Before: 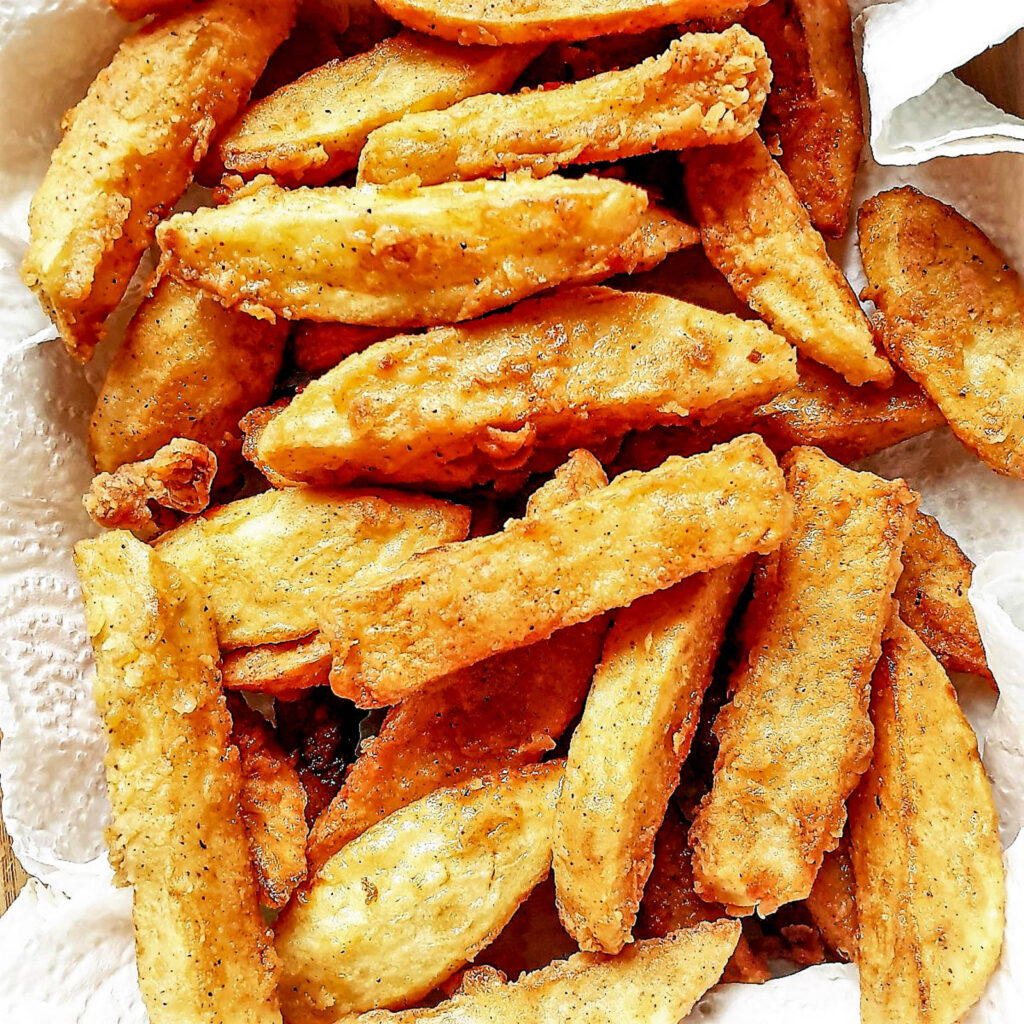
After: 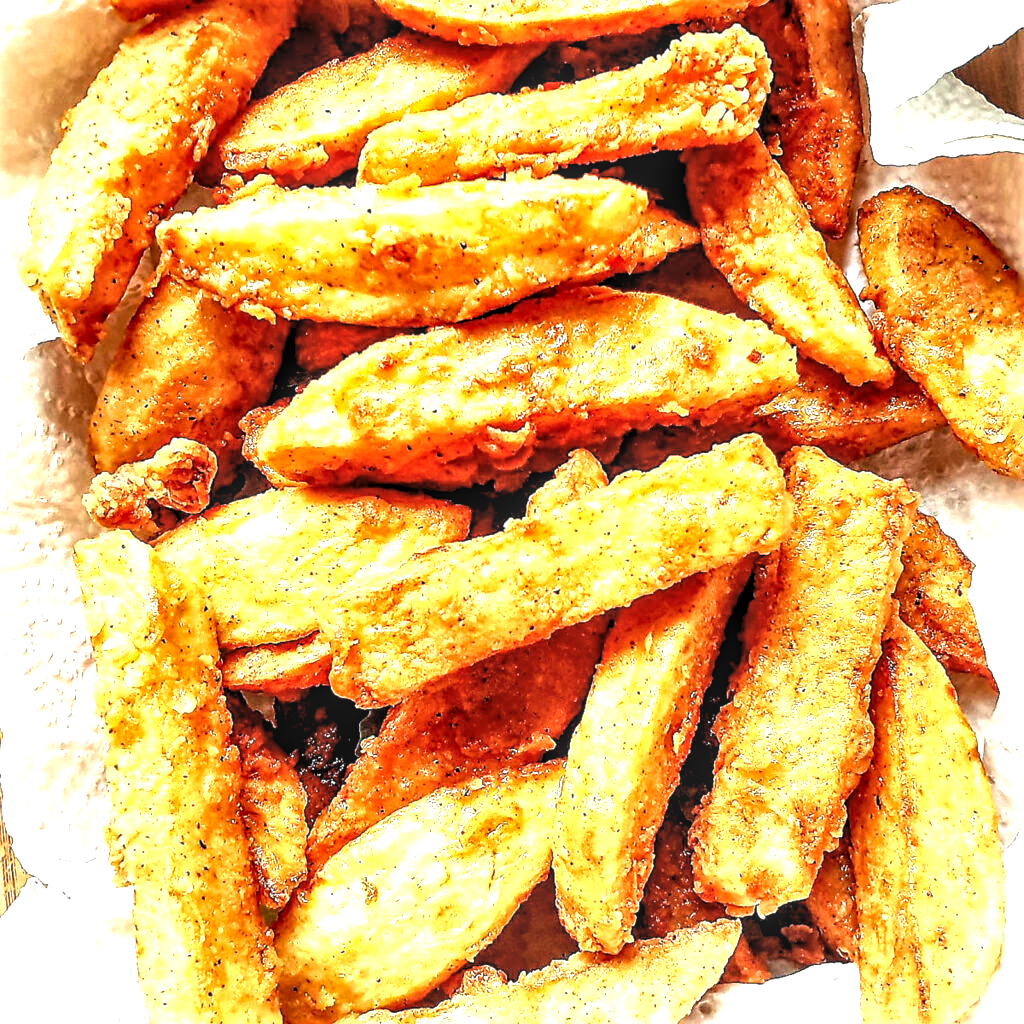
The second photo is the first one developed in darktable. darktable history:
local contrast: highlights 62%, detail 143%, midtone range 0.424
exposure: black level correction 0, exposure 0.696 EV, compensate highlight preservation false
levels: levels [0.062, 0.494, 0.925]
contrast equalizer: octaves 7, y [[0.5 ×6], [0.5 ×6], [0.975, 0.964, 0.925, 0.865, 0.793, 0.721], [0 ×6], [0 ×6]]
